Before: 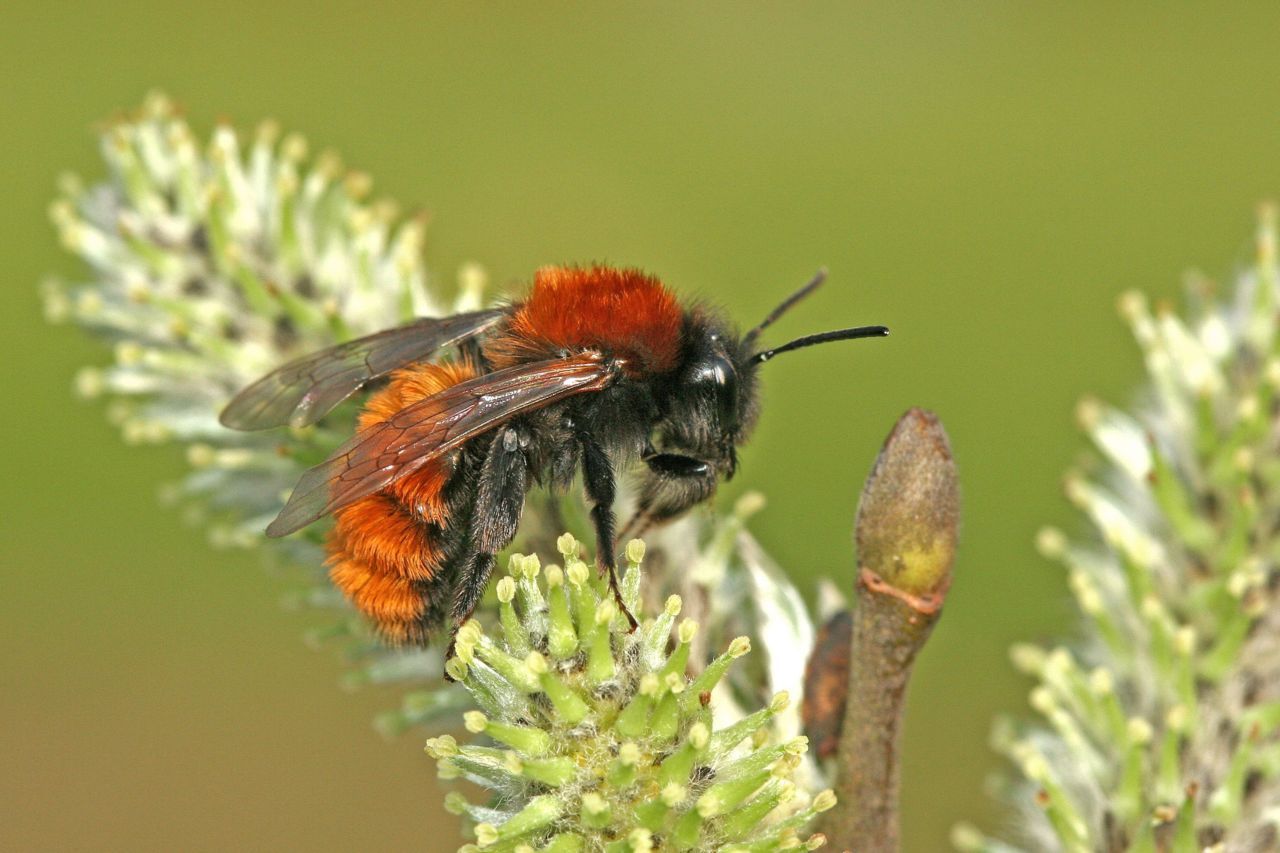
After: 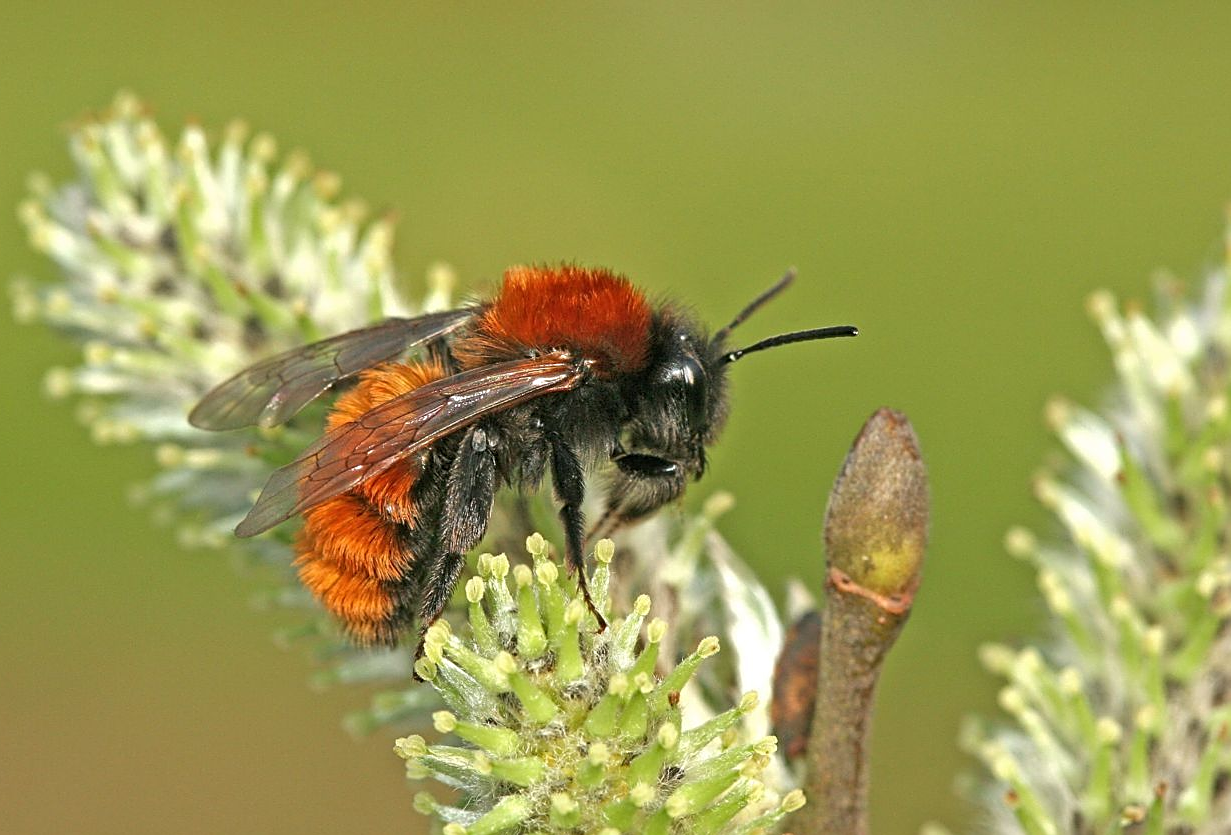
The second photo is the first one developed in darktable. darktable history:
crop and rotate: left 2.5%, right 1.298%, bottom 2.027%
sharpen: on, module defaults
